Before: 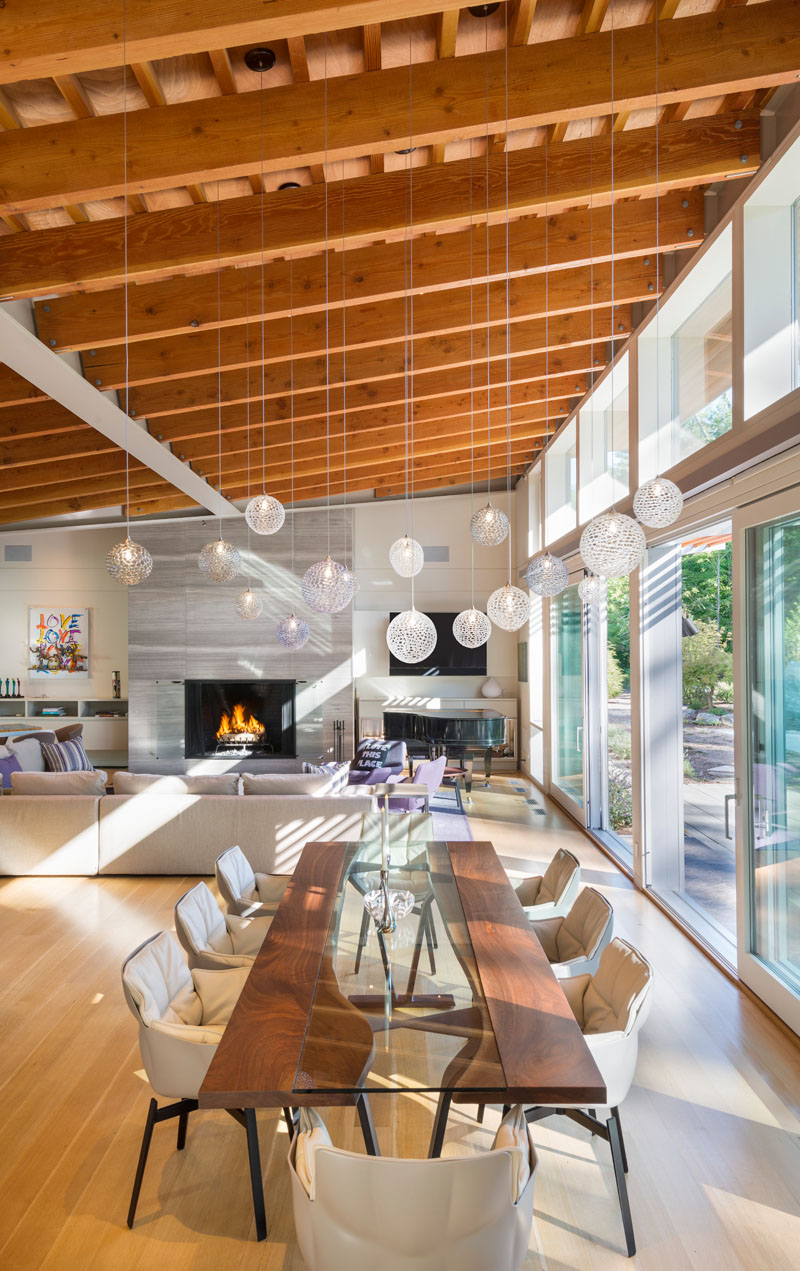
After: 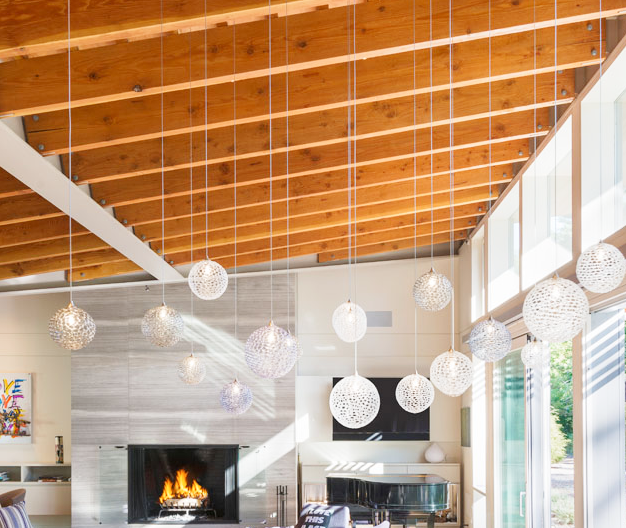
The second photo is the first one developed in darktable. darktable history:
base curve: curves: ch0 [(0, 0) (0.204, 0.334) (0.55, 0.733) (1, 1)], preserve colors none
crop: left 7.145%, top 18.54%, right 14.505%, bottom 39.845%
